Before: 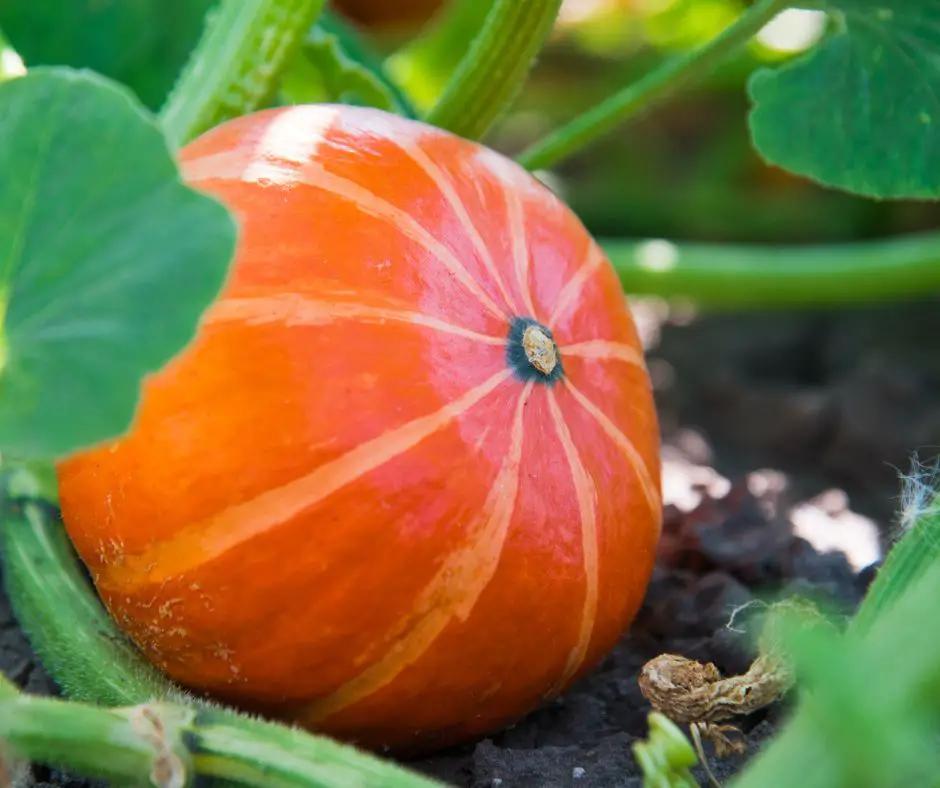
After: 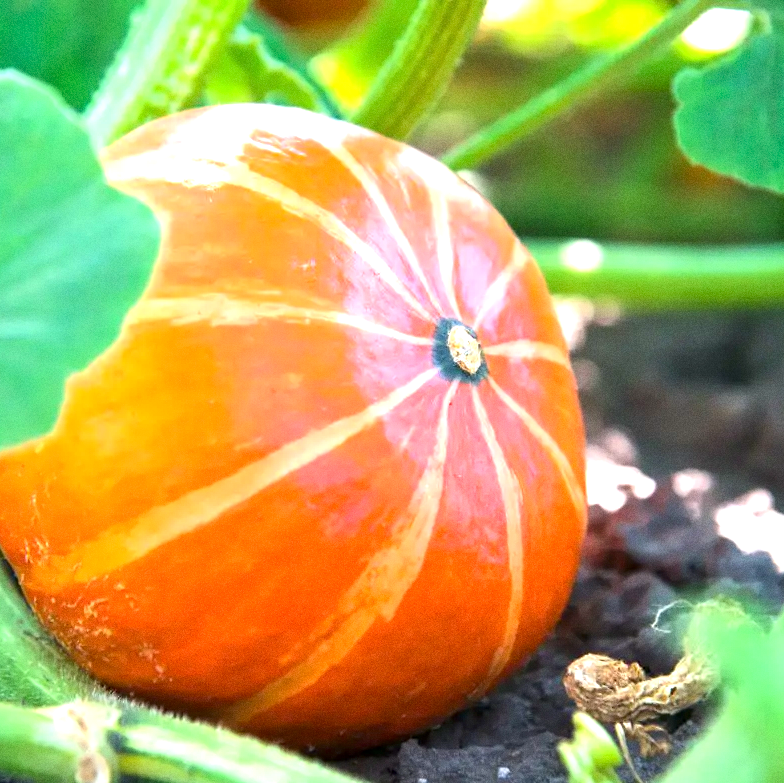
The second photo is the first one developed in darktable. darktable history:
crop: left 8.026%, right 7.374%
grain: coarseness 0.09 ISO
exposure: black level correction 0.001, exposure 1.398 EV, compensate exposure bias true, compensate highlight preservation false
